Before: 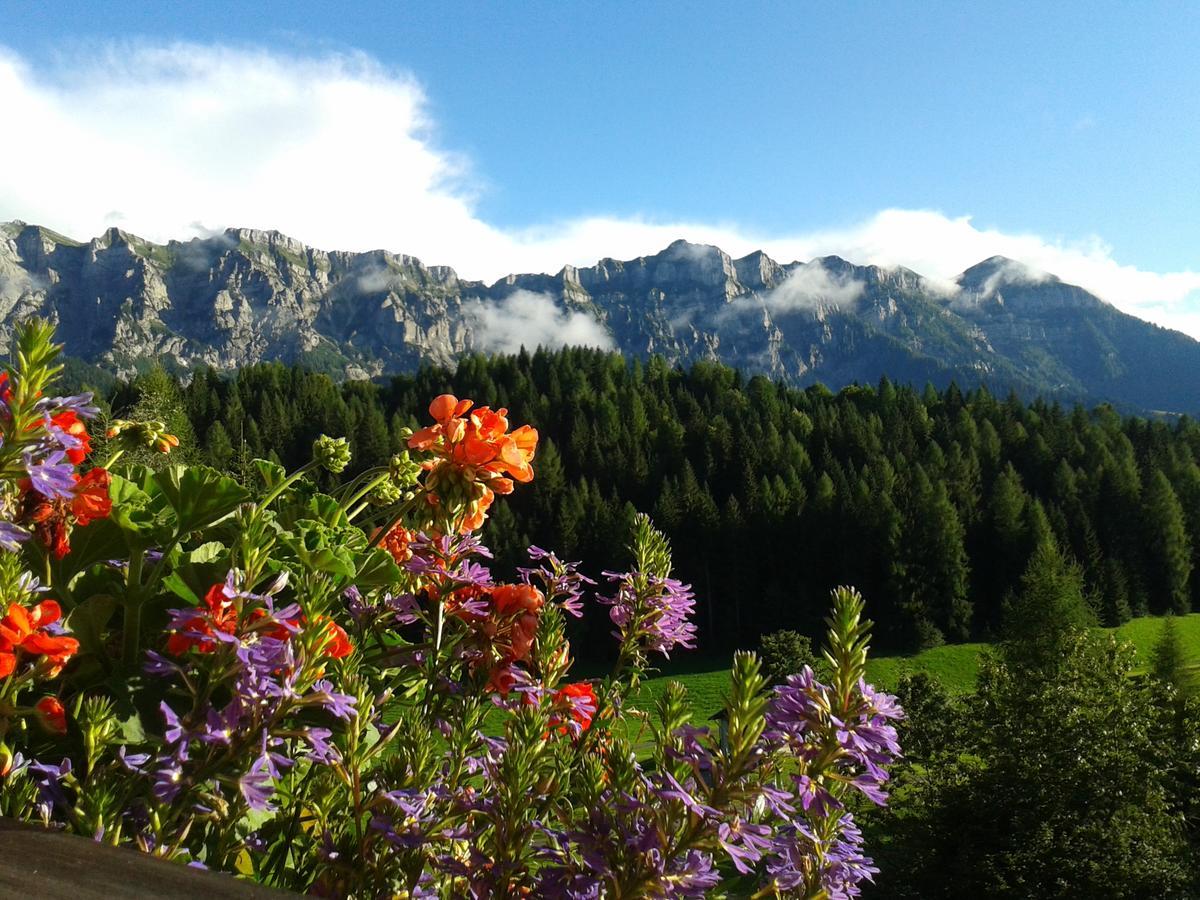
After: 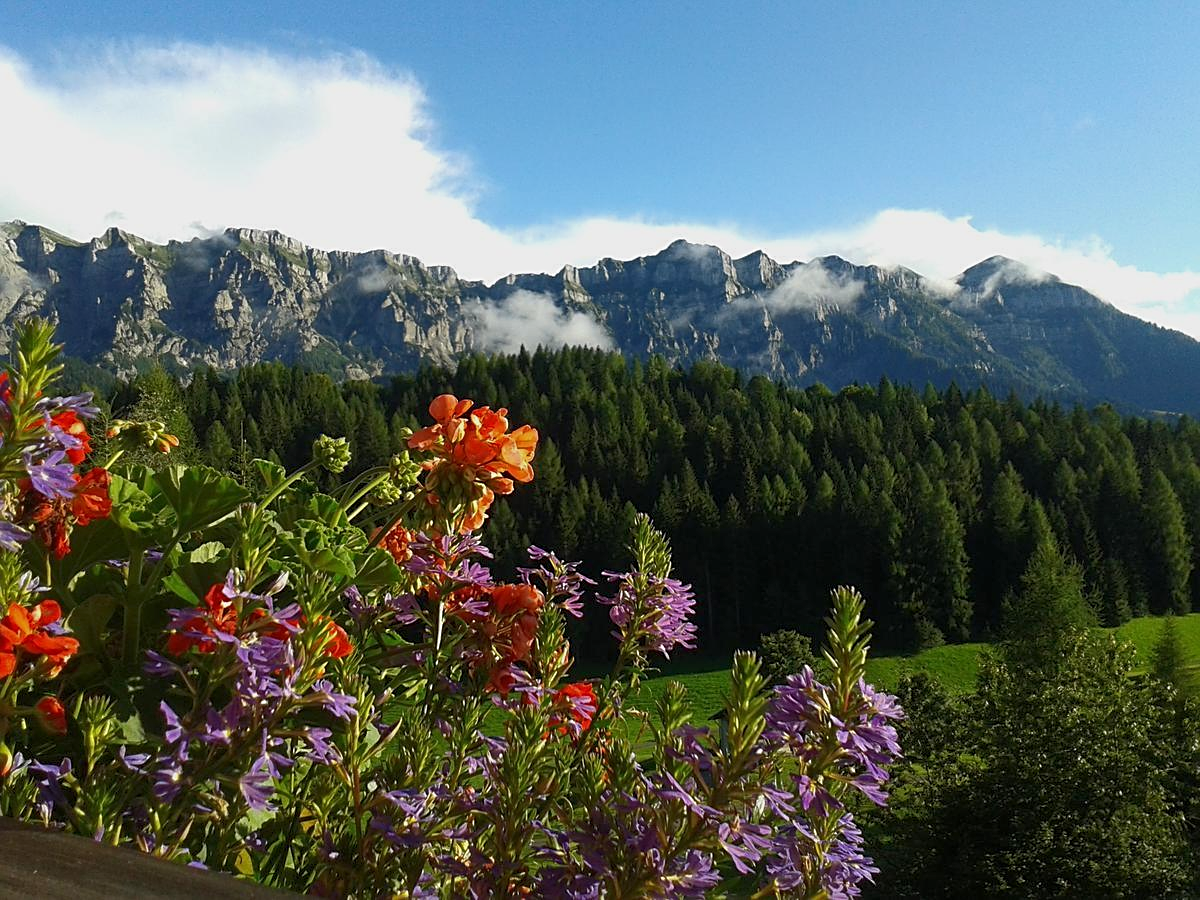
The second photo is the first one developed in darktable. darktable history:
tone equalizer: -8 EV 0.272 EV, -7 EV 0.391 EV, -6 EV 0.418 EV, -5 EV 0.221 EV, -3 EV -0.272 EV, -2 EV -0.417 EV, -1 EV -0.392 EV, +0 EV -0.25 EV
sharpen: on, module defaults
